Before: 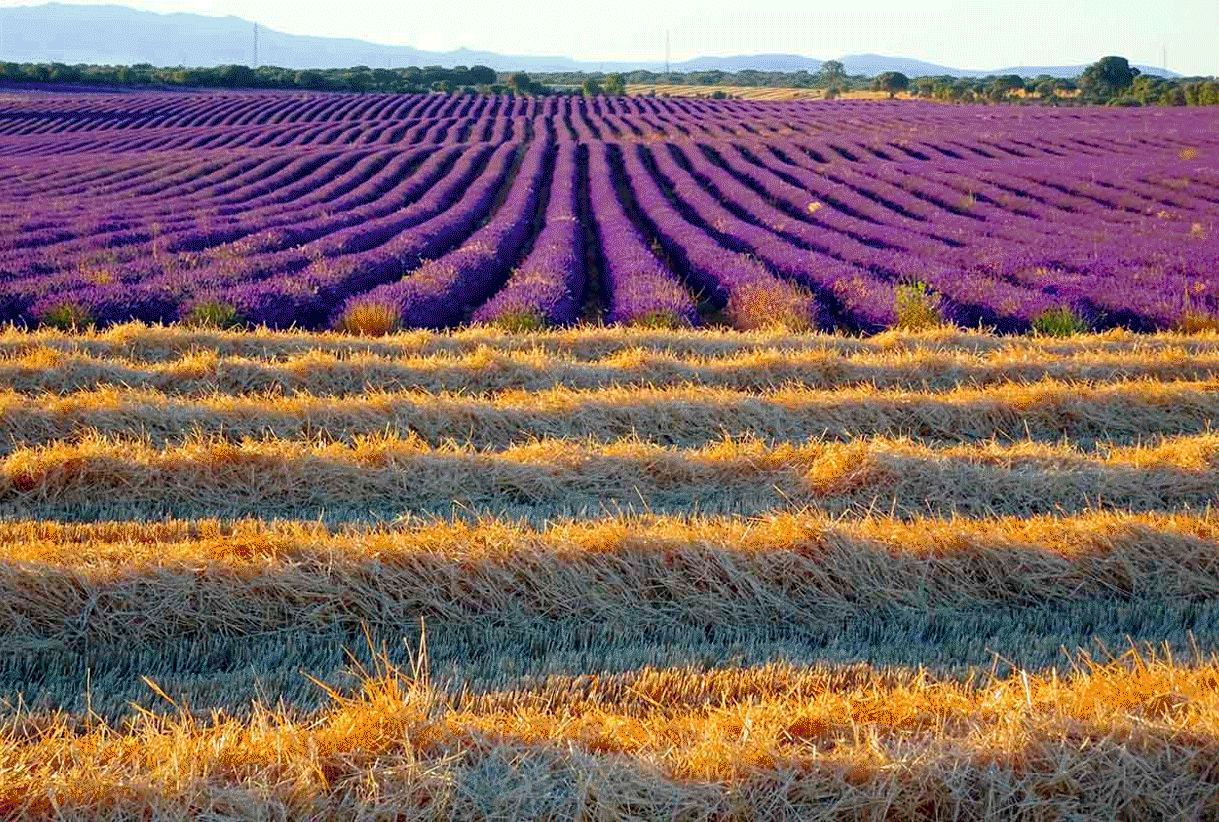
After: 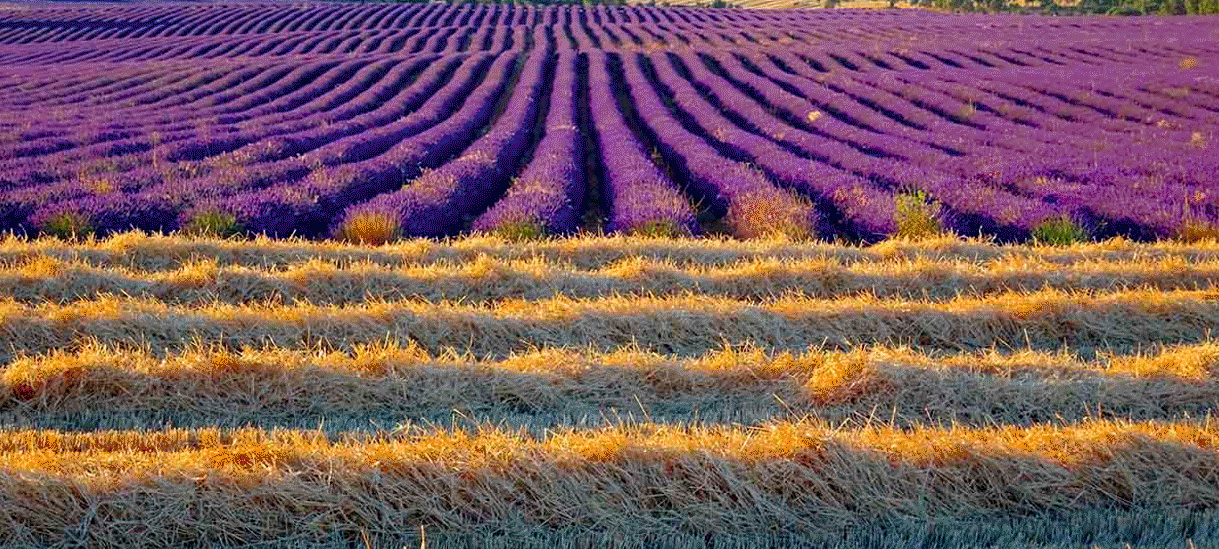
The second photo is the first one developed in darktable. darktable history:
crop: top 11.132%, bottom 22.001%
